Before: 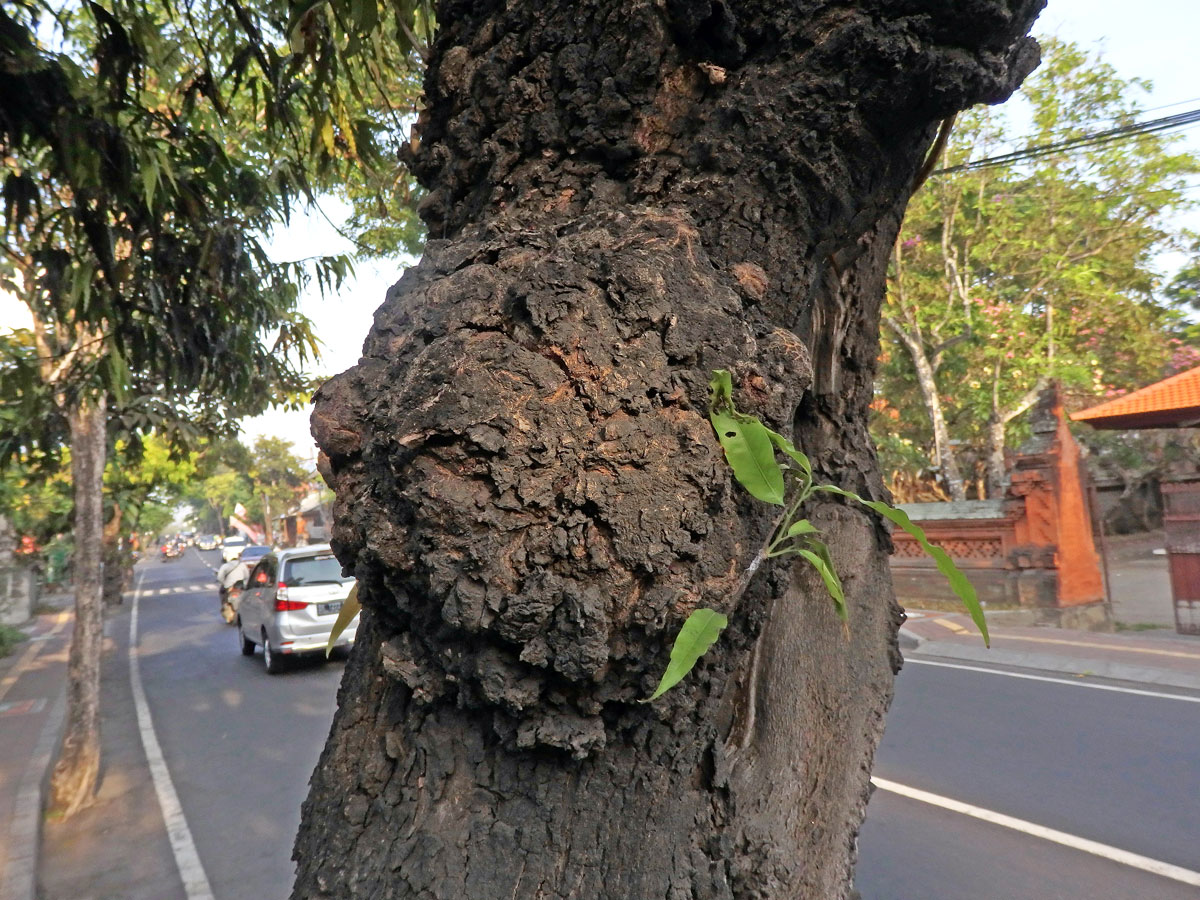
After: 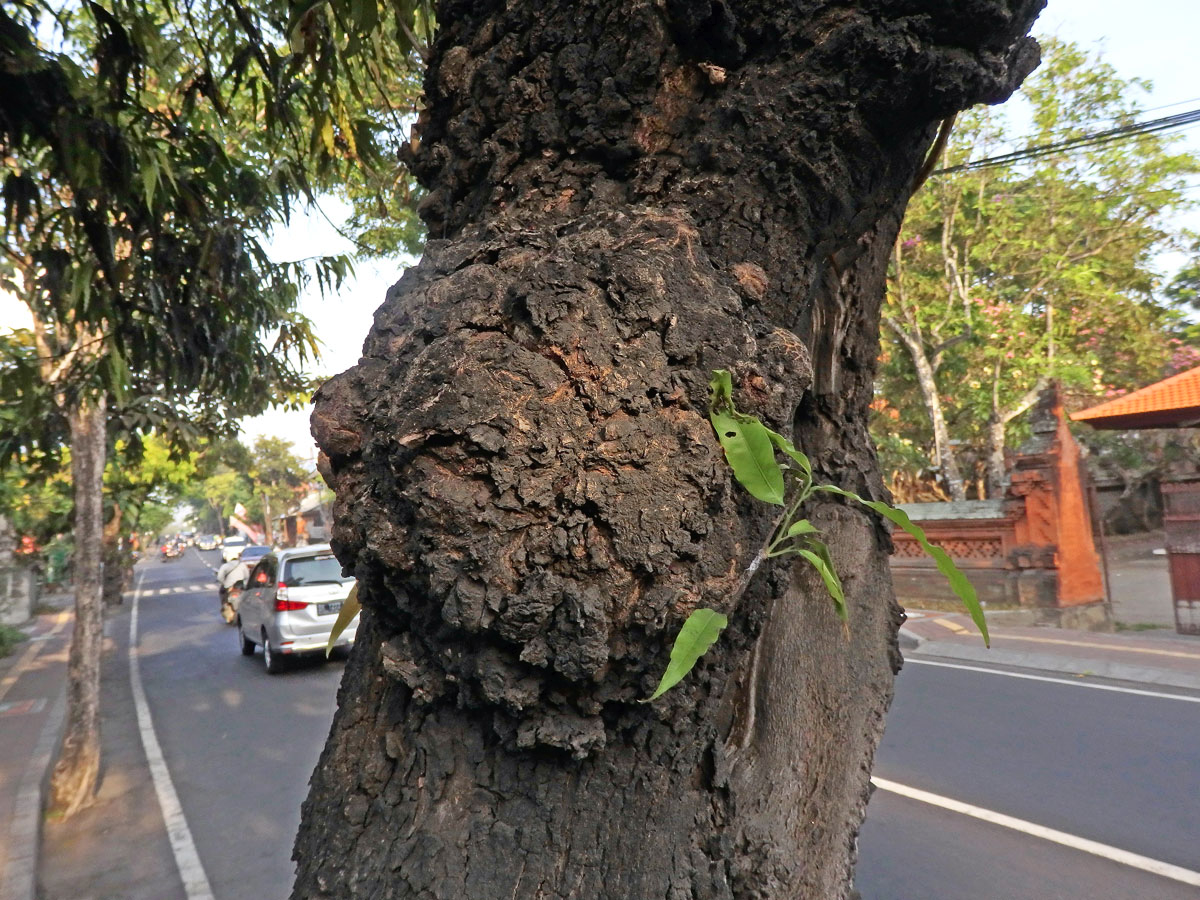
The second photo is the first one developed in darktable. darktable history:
tone curve: curves: ch0 [(0, 0) (0.003, 0.014) (0.011, 0.019) (0.025, 0.028) (0.044, 0.044) (0.069, 0.069) (0.1, 0.1) (0.136, 0.131) (0.177, 0.168) (0.224, 0.206) (0.277, 0.255) (0.335, 0.309) (0.399, 0.374) (0.468, 0.452) (0.543, 0.535) (0.623, 0.623) (0.709, 0.72) (0.801, 0.815) (0.898, 0.898) (1, 1)], color space Lab, independent channels, preserve colors none
